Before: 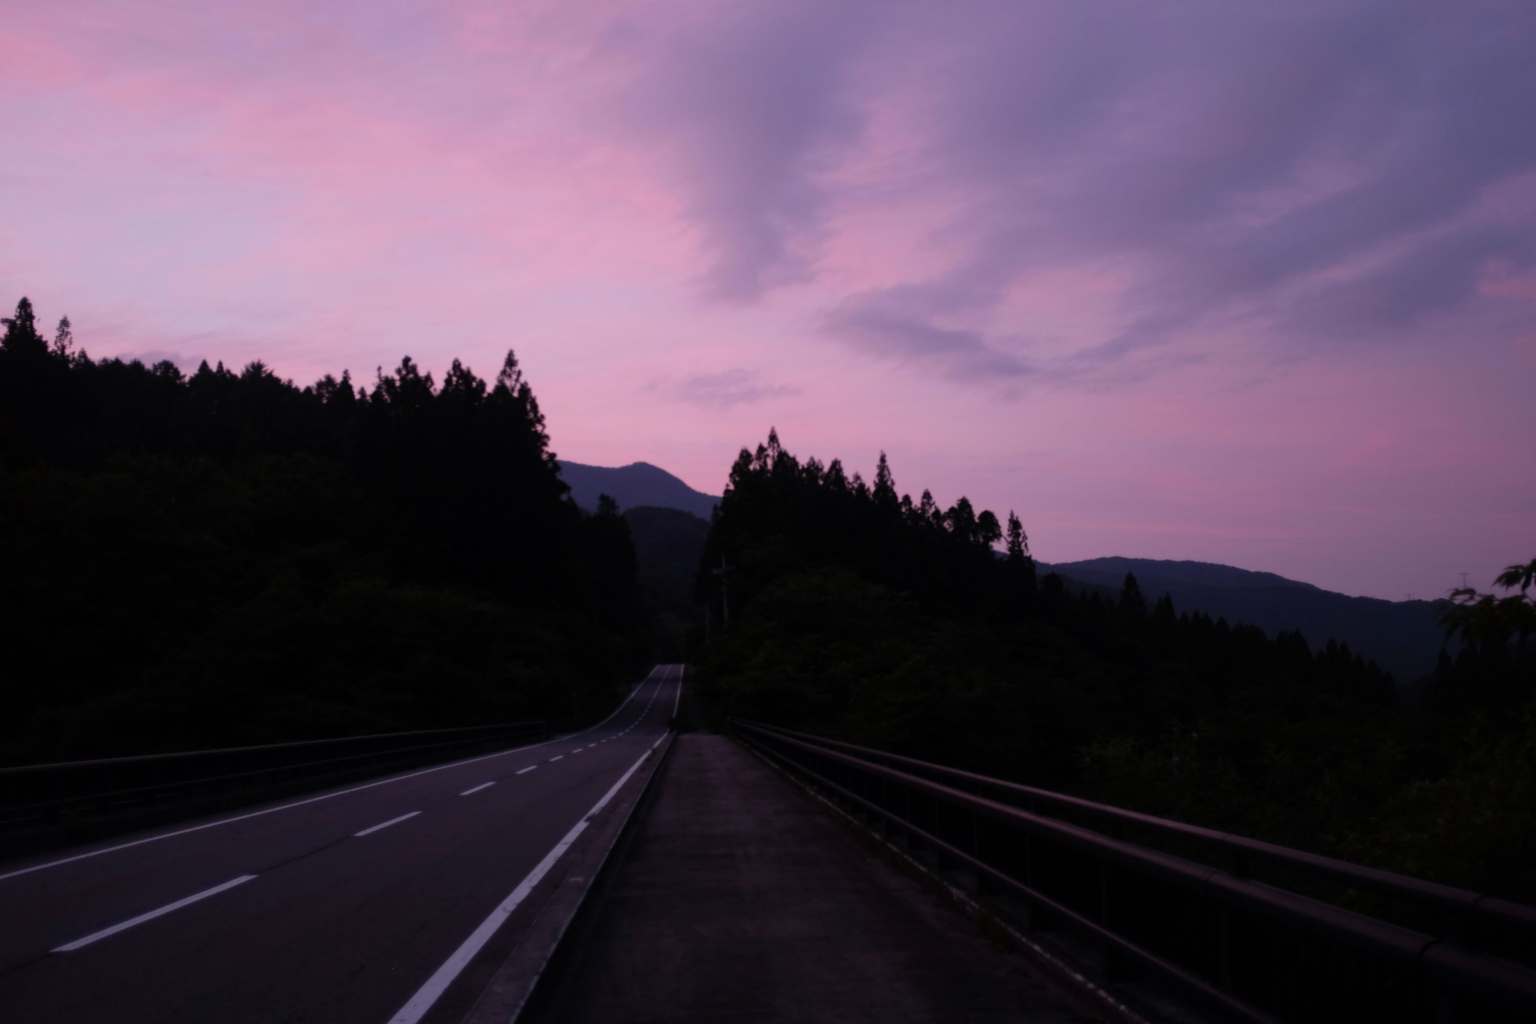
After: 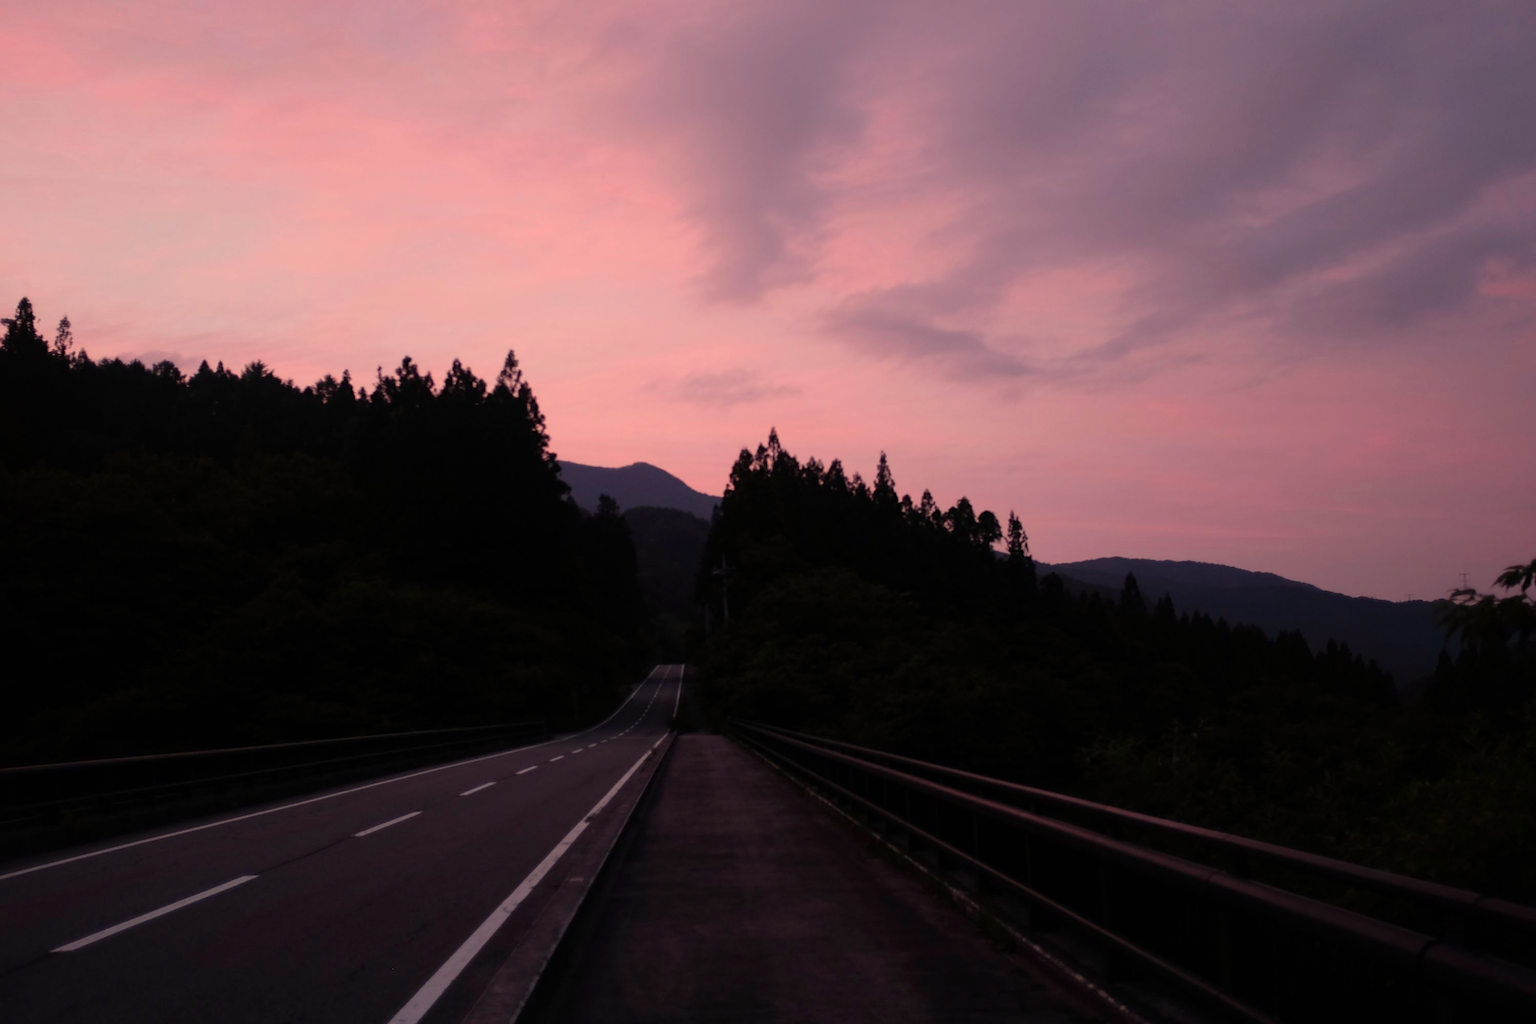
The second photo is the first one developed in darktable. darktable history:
sharpen: on, module defaults
white balance: red 1.123, blue 0.83
